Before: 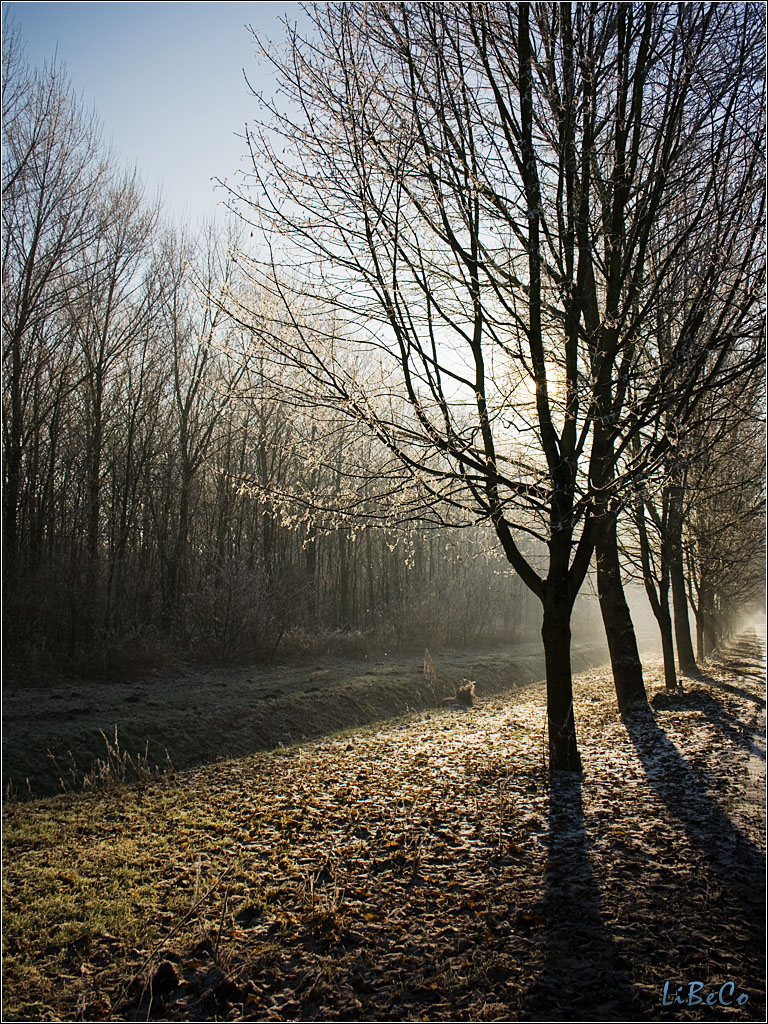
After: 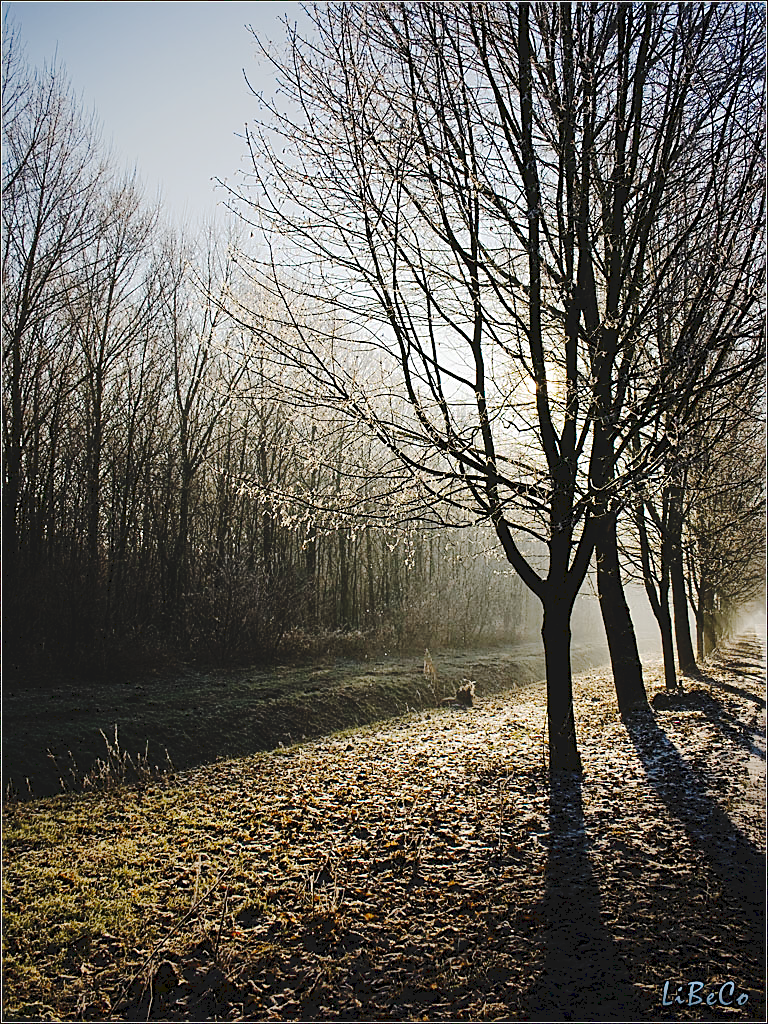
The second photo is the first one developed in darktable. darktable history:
sharpen: on, module defaults
tone curve: curves: ch0 [(0, 0) (0.003, 0.089) (0.011, 0.089) (0.025, 0.088) (0.044, 0.089) (0.069, 0.094) (0.1, 0.108) (0.136, 0.119) (0.177, 0.147) (0.224, 0.204) (0.277, 0.28) (0.335, 0.389) (0.399, 0.486) (0.468, 0.588) (0.543, 0.647) (0.623, 0.705) (0.709, 0.759) (0.801, 0.815) (0.898, 0.873) (1, 1)], preserve colors none
